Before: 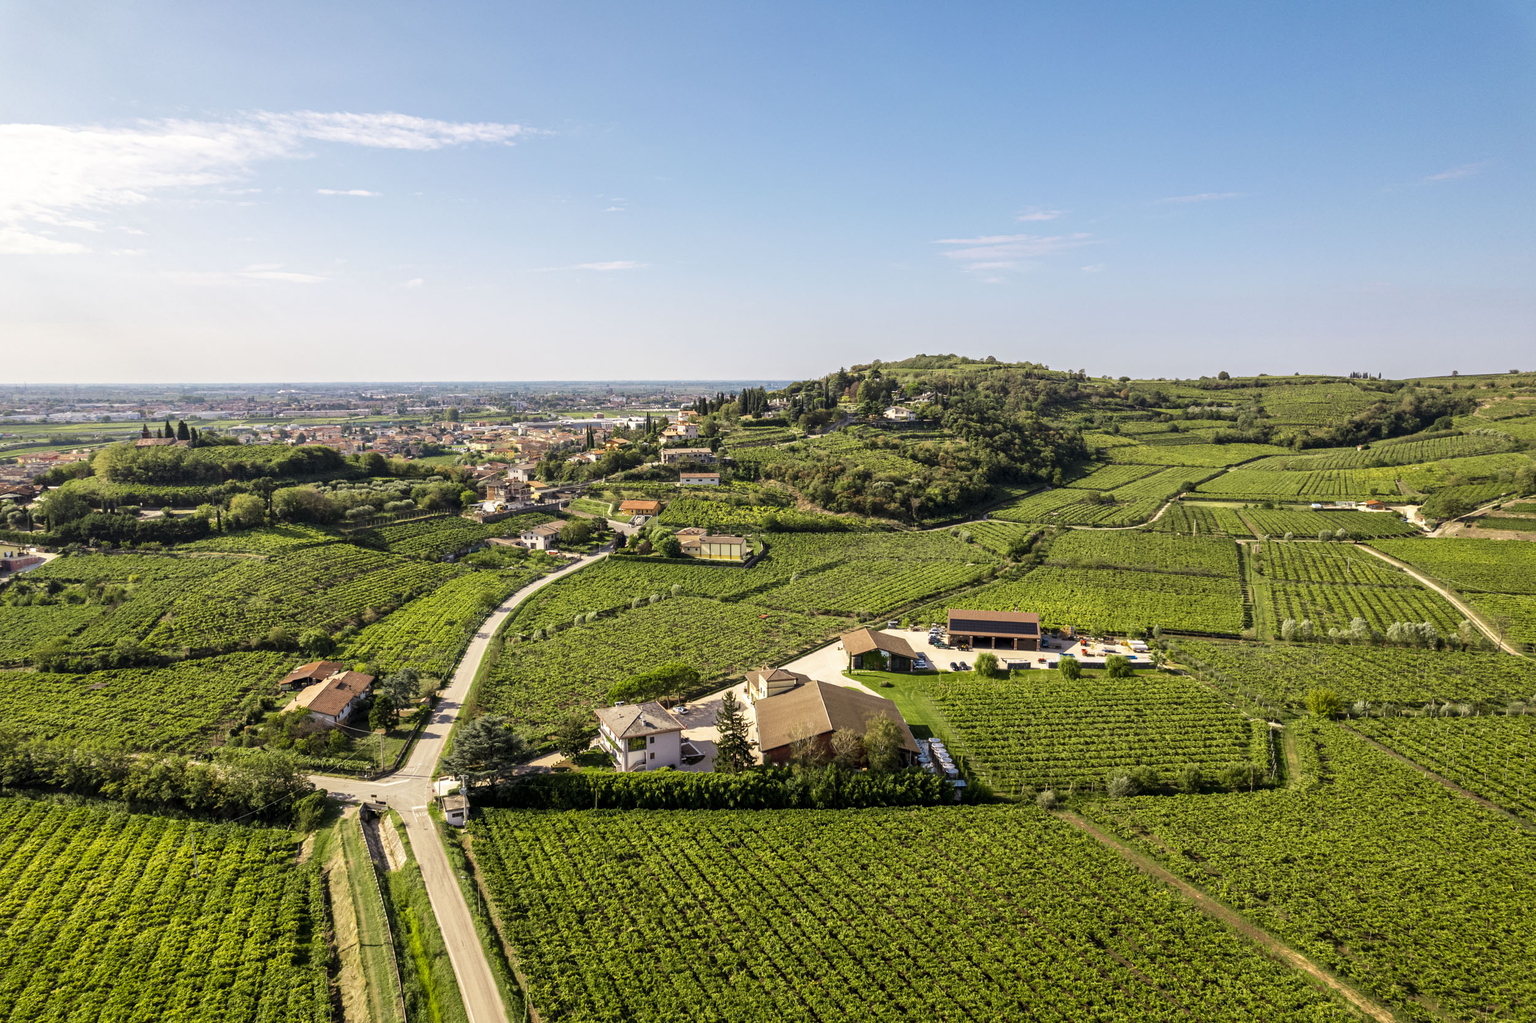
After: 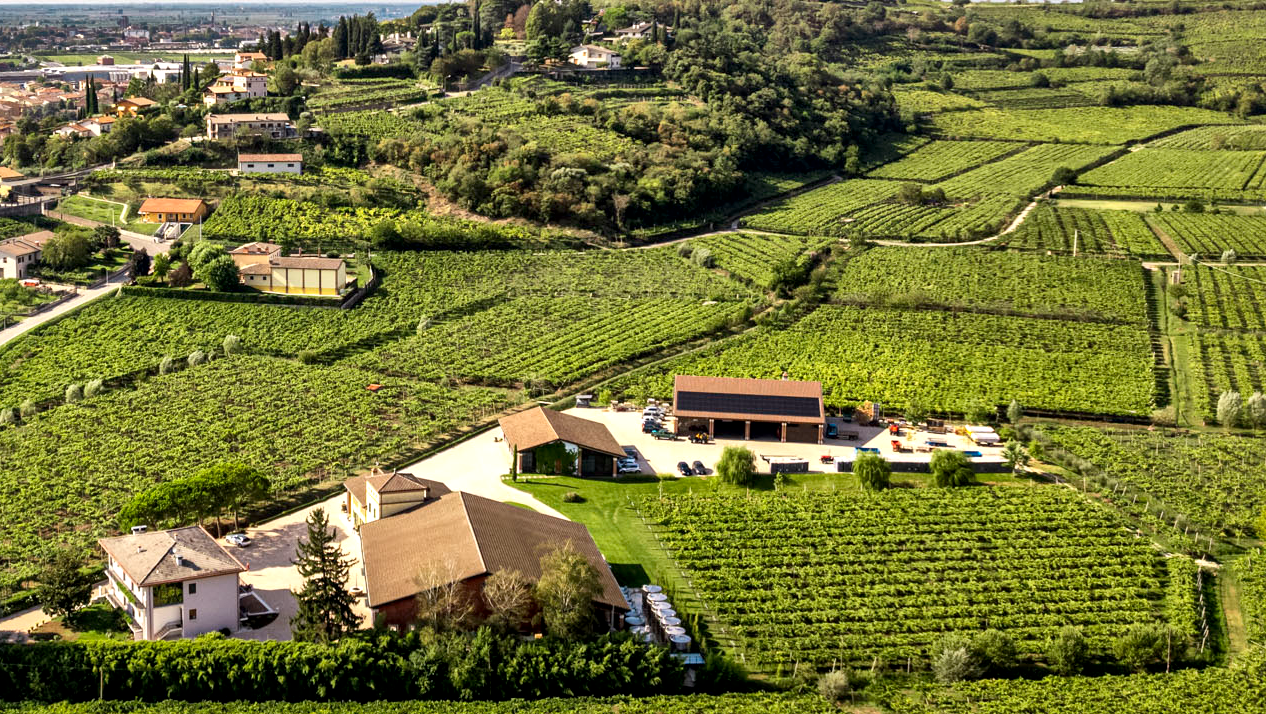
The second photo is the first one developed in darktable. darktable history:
crop: left 34.783%, top 37.032%, right 14.548%, bottom 20.027%
exposure: exposure 0.2 EV, compensate highlight preservation false
shadows and highlights: white point adjustment 0.113, highlights -70.61, soften with gaussian
local contrast: mode bilateral grid, contrast 21, coarseness 50, detail 148%, midtone range 0.2
